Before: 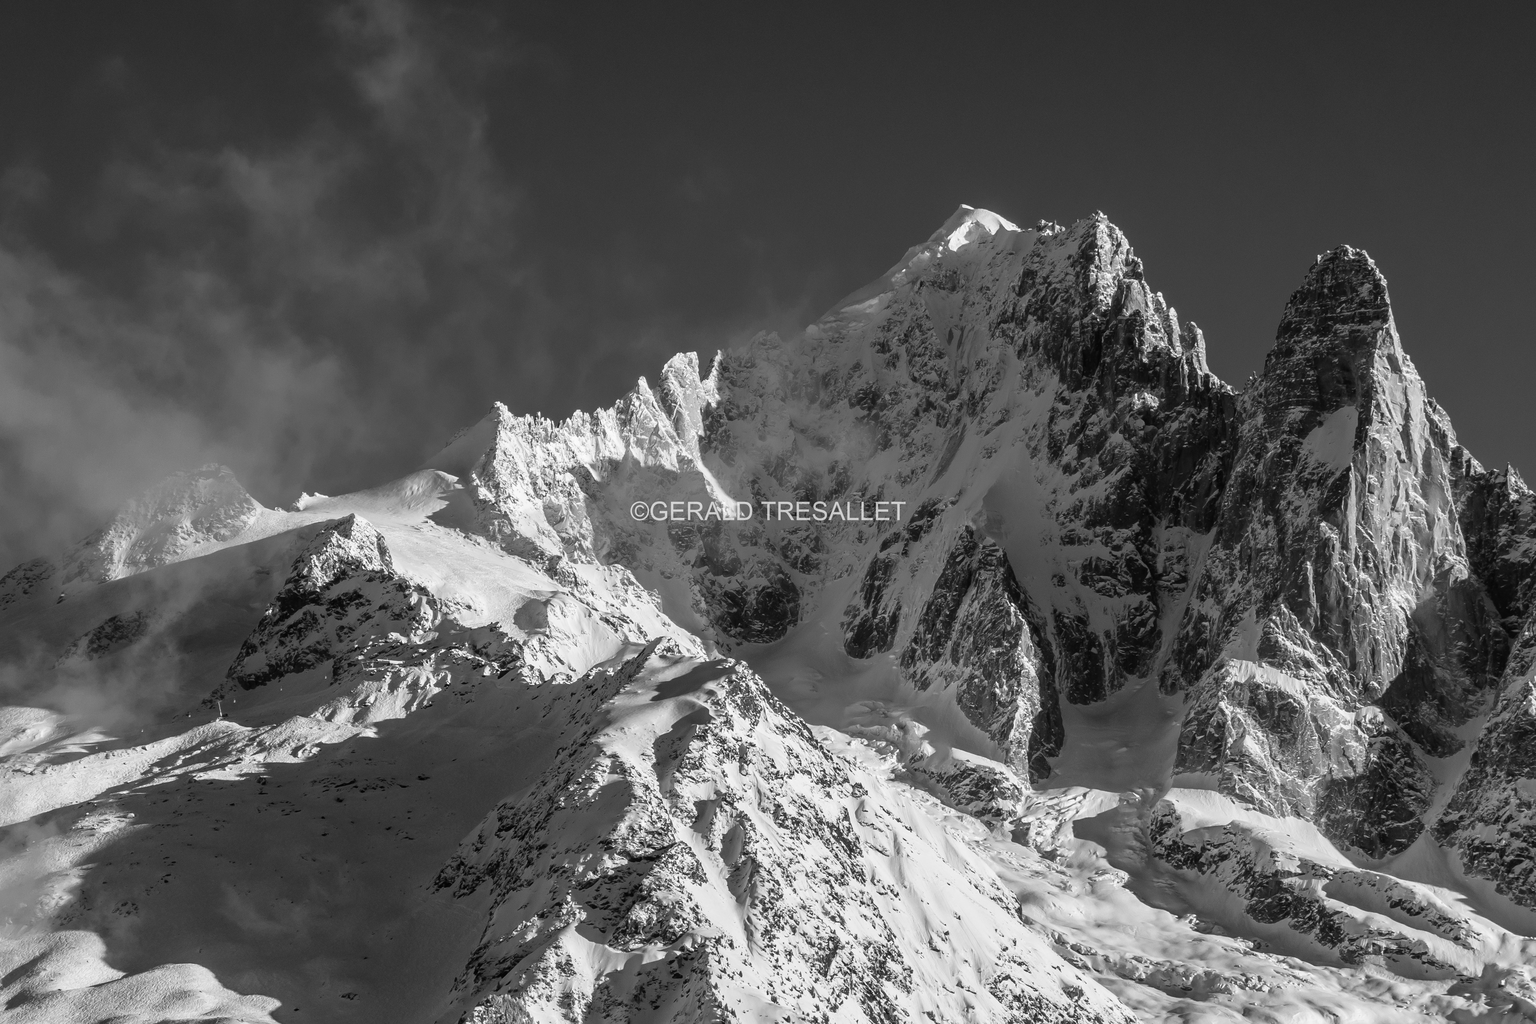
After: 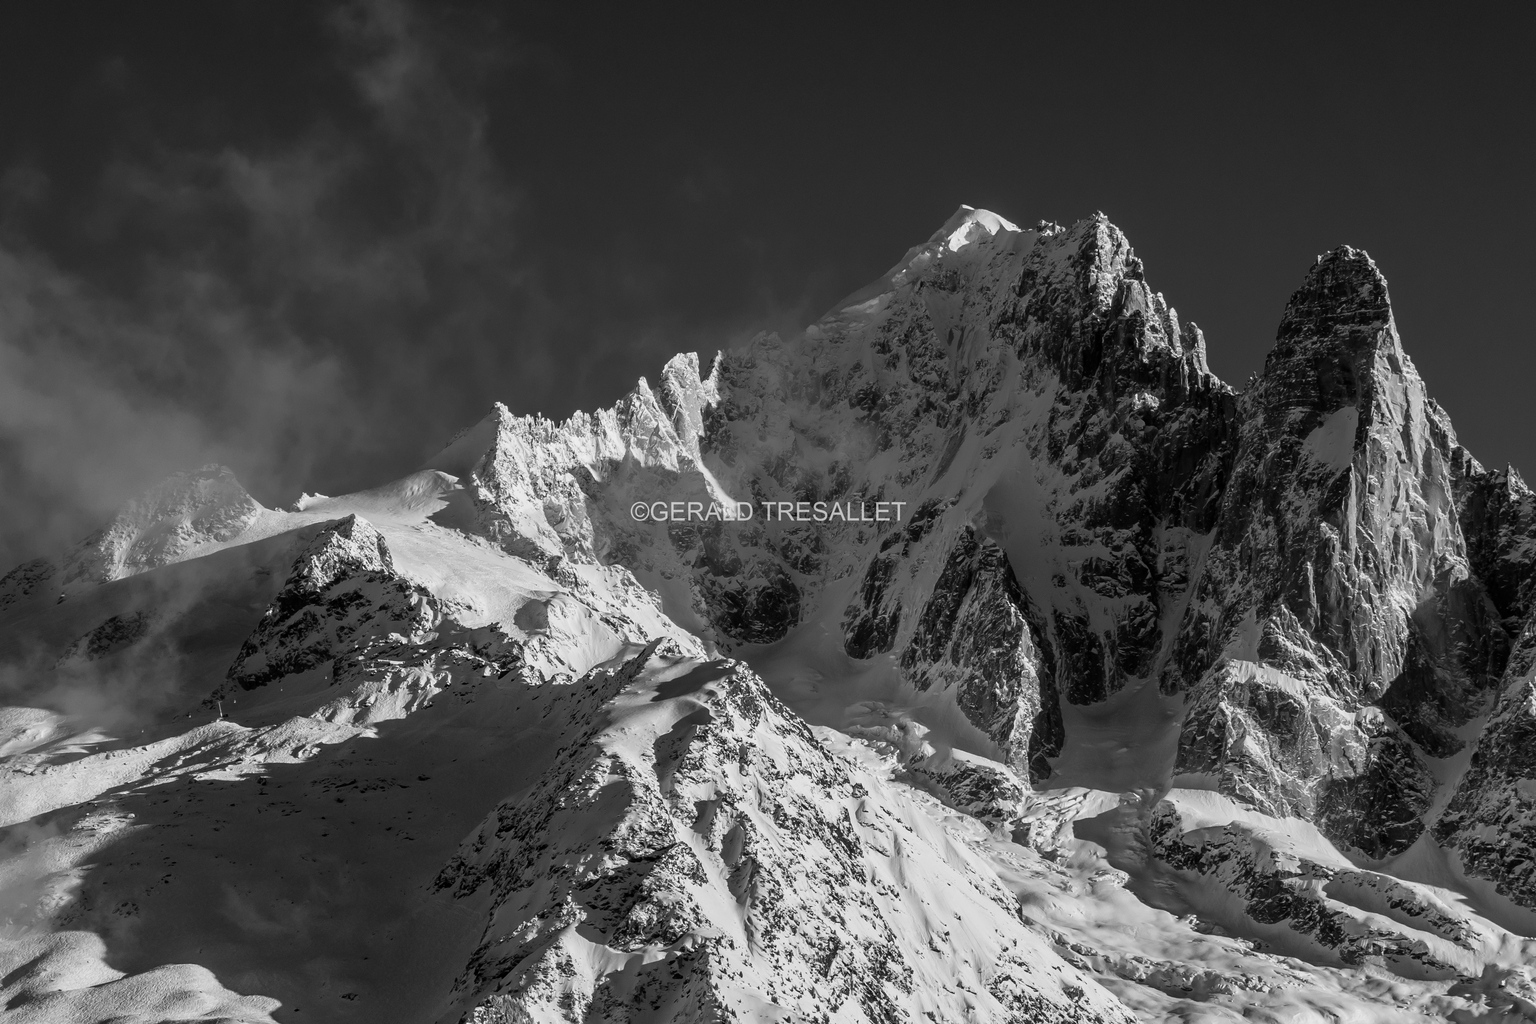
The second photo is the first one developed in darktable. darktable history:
contrast brightness saturation: contrast 0.03, brightness -0.04
base curve: curves: ch0 [(0, 0) (0.989, 0.992)]
levels: levels [0, 0.499, 1]
exposure: black level correction 0.029, exposure -0.073 EV
